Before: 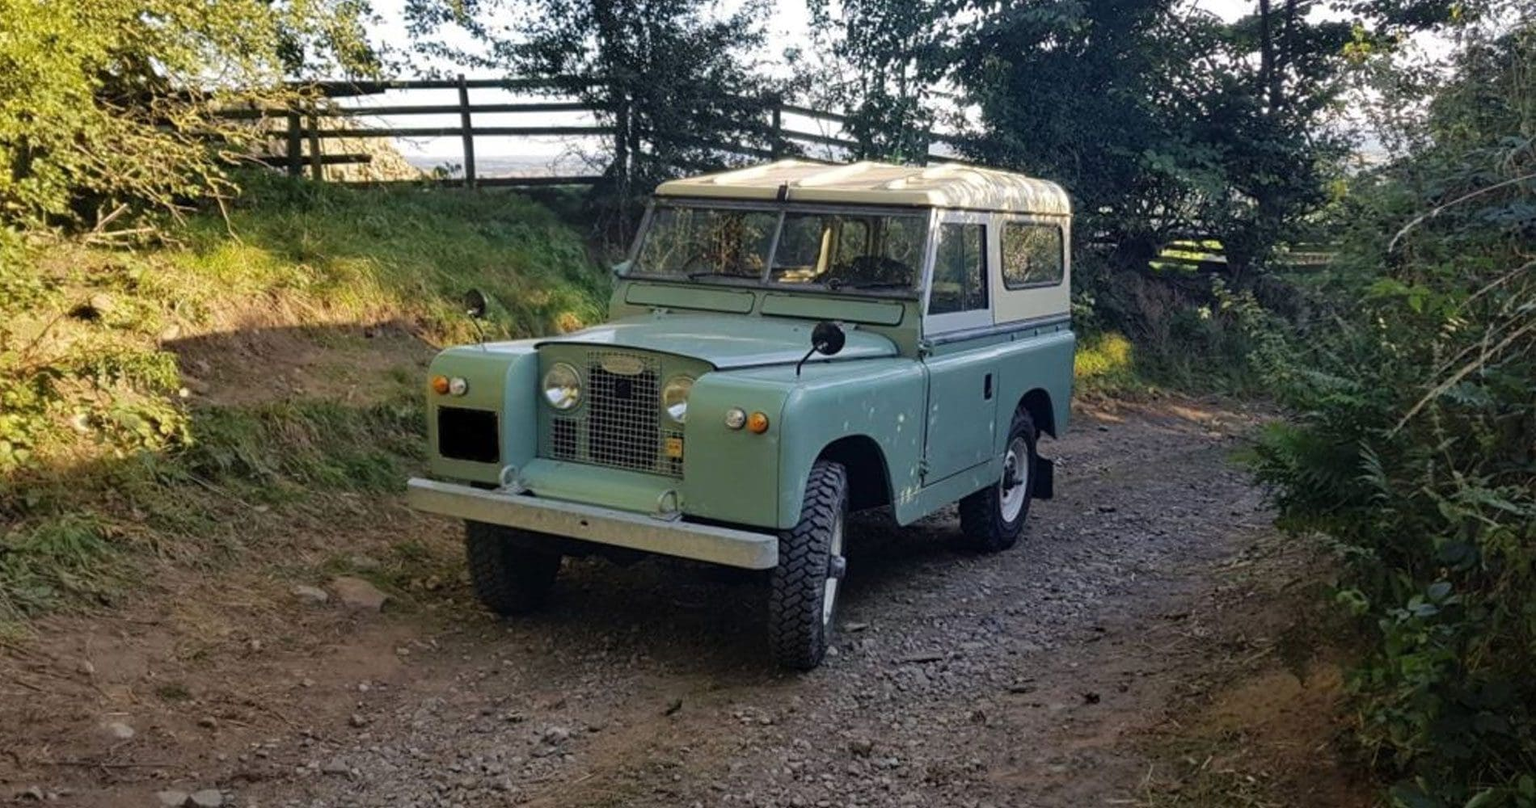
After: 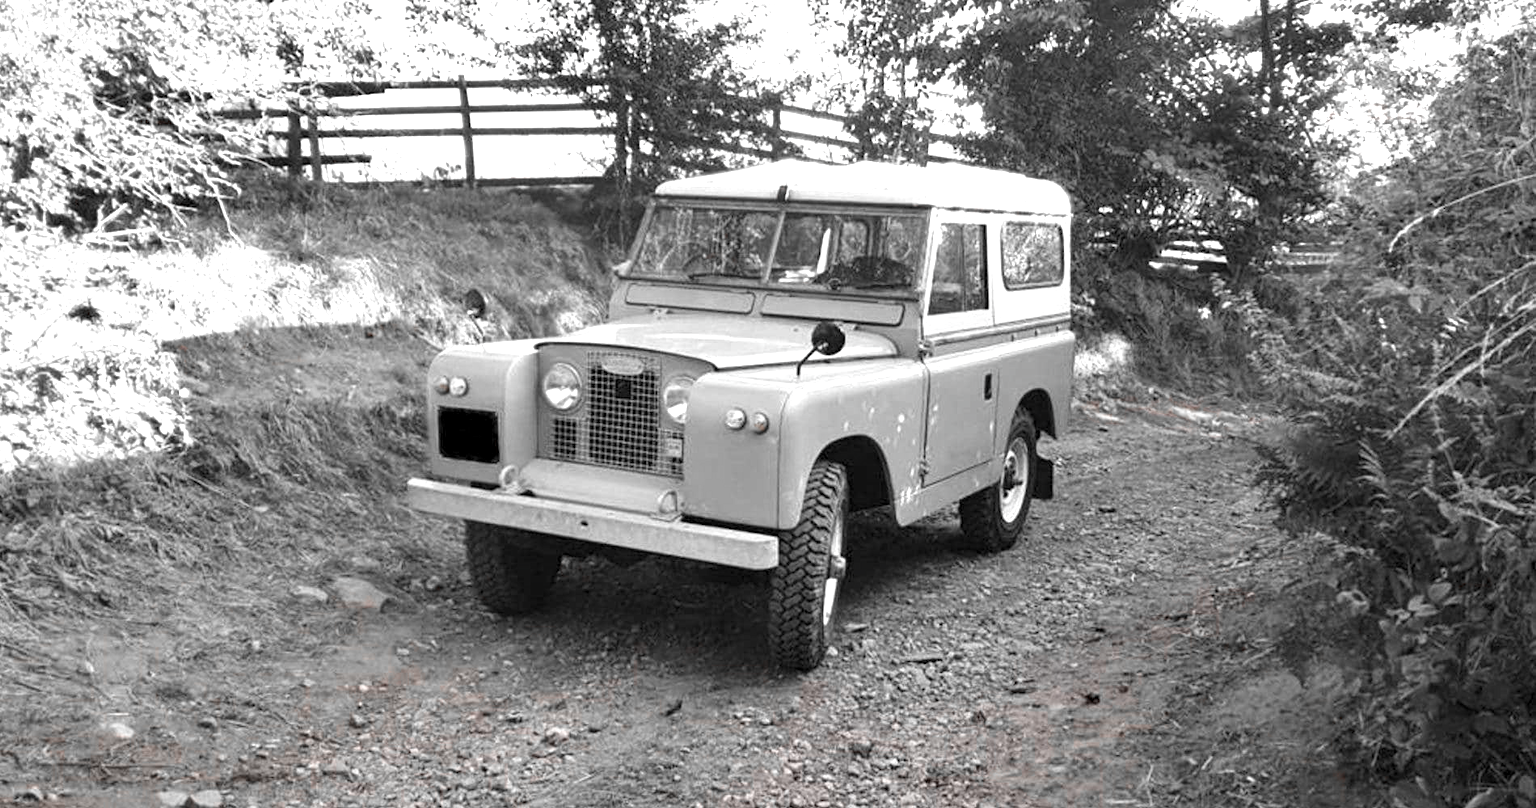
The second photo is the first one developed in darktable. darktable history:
exposure: black level correction 0.001, exposure 1.646 EV, compensate exposure bias true, compensate highlight preservation false
color zones: curves: ch1 [(0, 0.006) (0.094, 0.285) (0.171, 0.001) (0.429, 0.001) (0.571, 0.003) (0.714, 0.004) (0.857, 0.004) (1, 0.006)]
